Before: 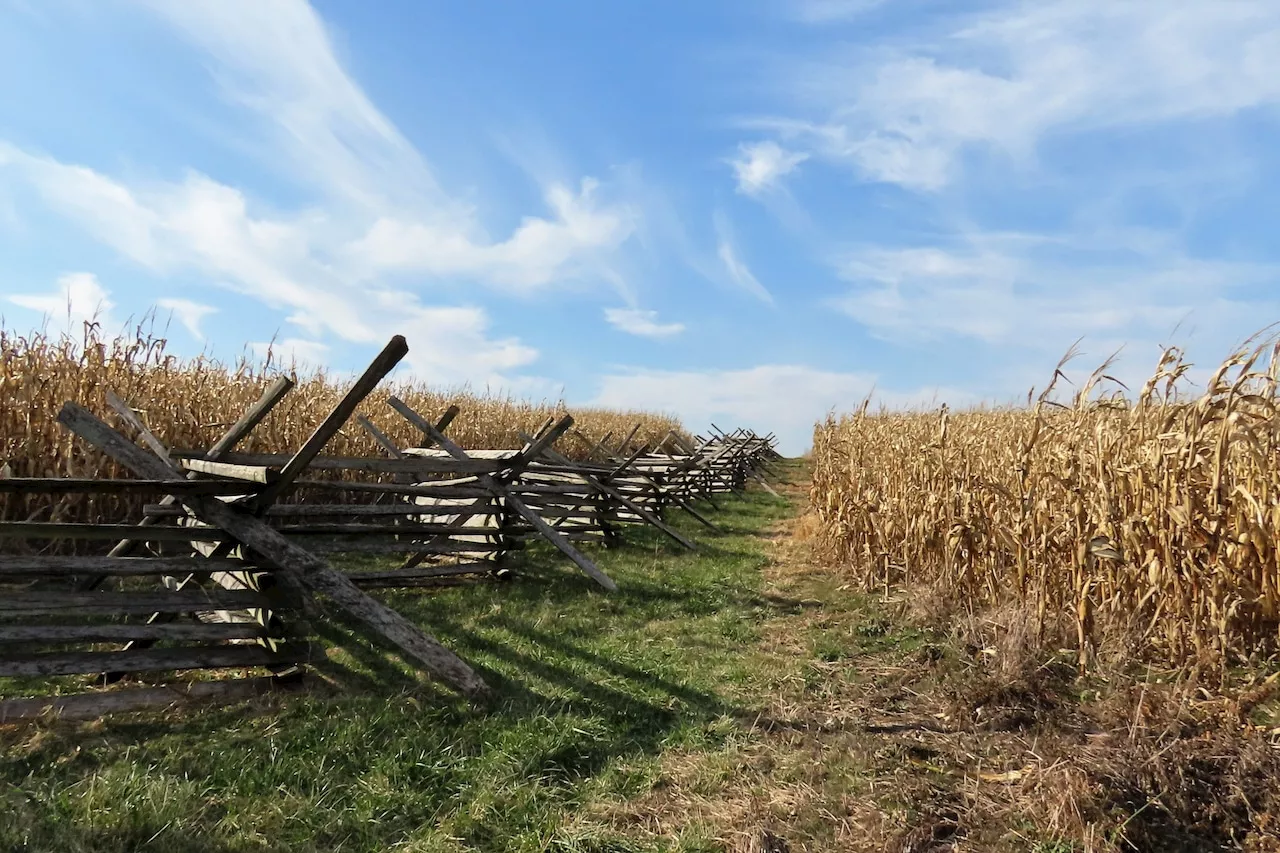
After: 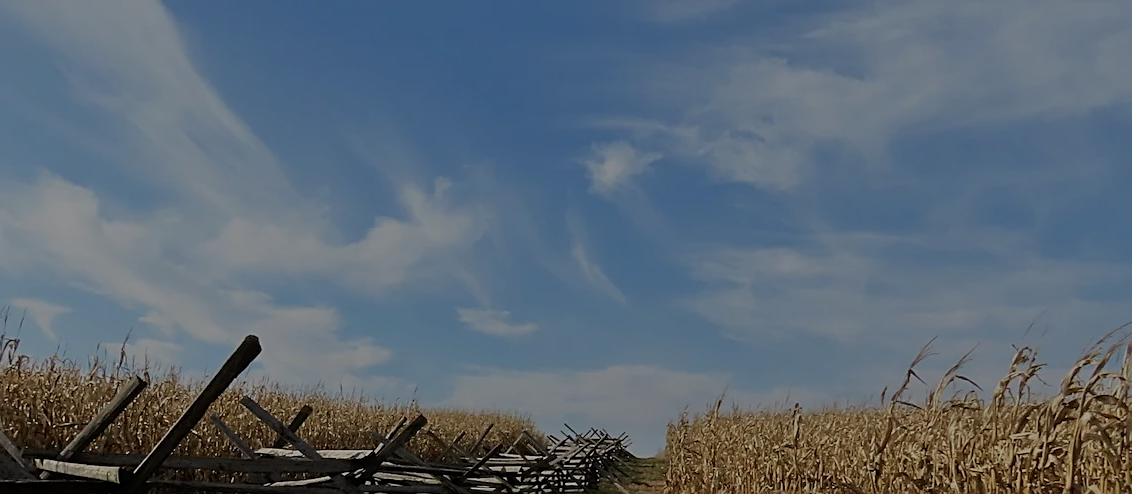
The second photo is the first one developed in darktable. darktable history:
crop and rotate: left 11.54%, bottom 42.026%
exposure: exposure 0.2 EV, compensate highlight preservation false
sharpen: amount 0.492
tone equalizer: -8 EV -1.98 EV, -7 EV -1.98 EV, -6 EV -1.98 EV, -5 EV -1.96 EV, -4 EV -1.96 EV, -3 EV -1.98 EV, -2 EV -2 EV, -1 EV -1.63 EV, +0 EV -1.98 EV
